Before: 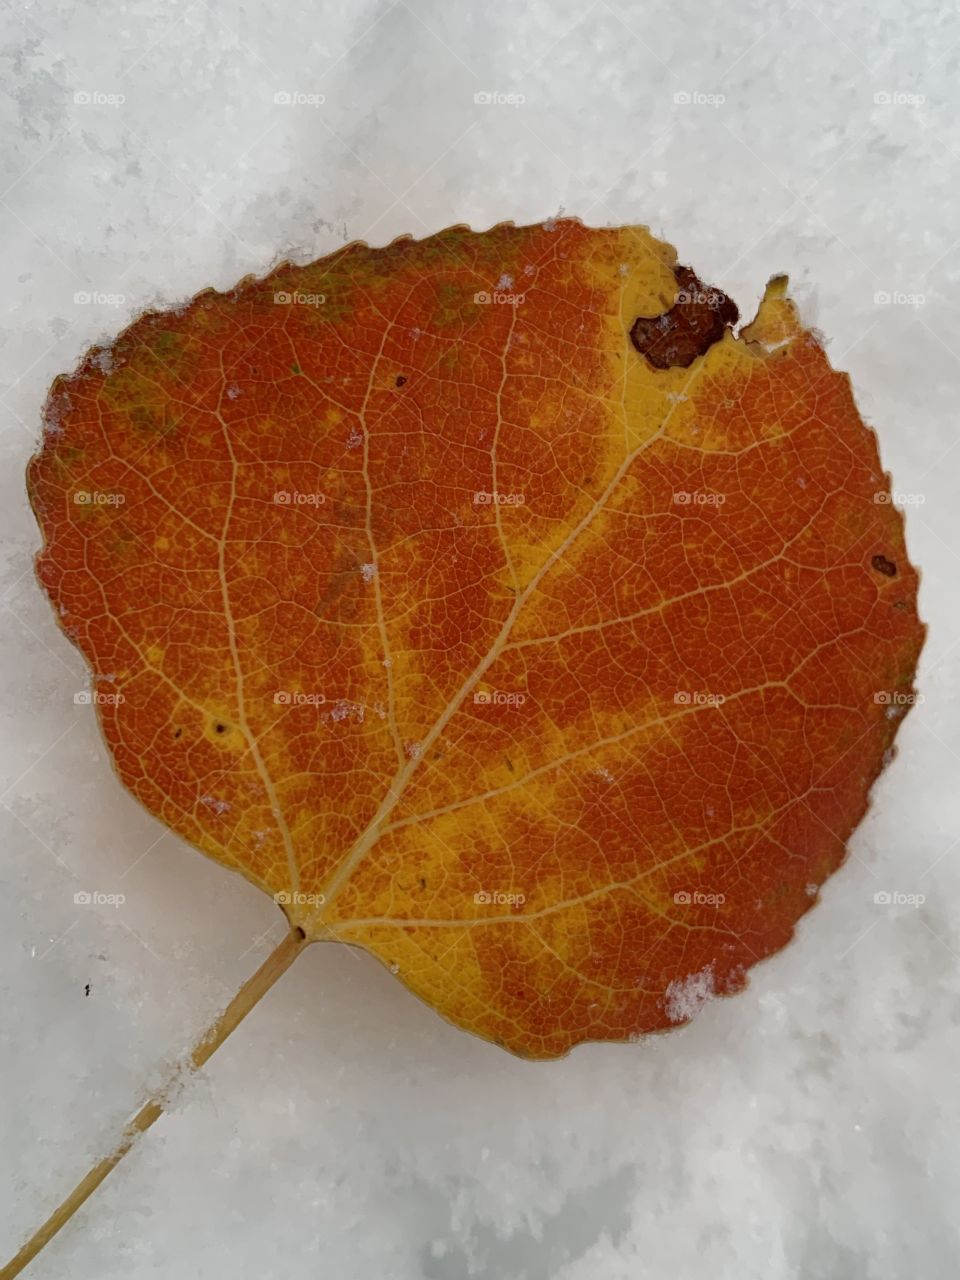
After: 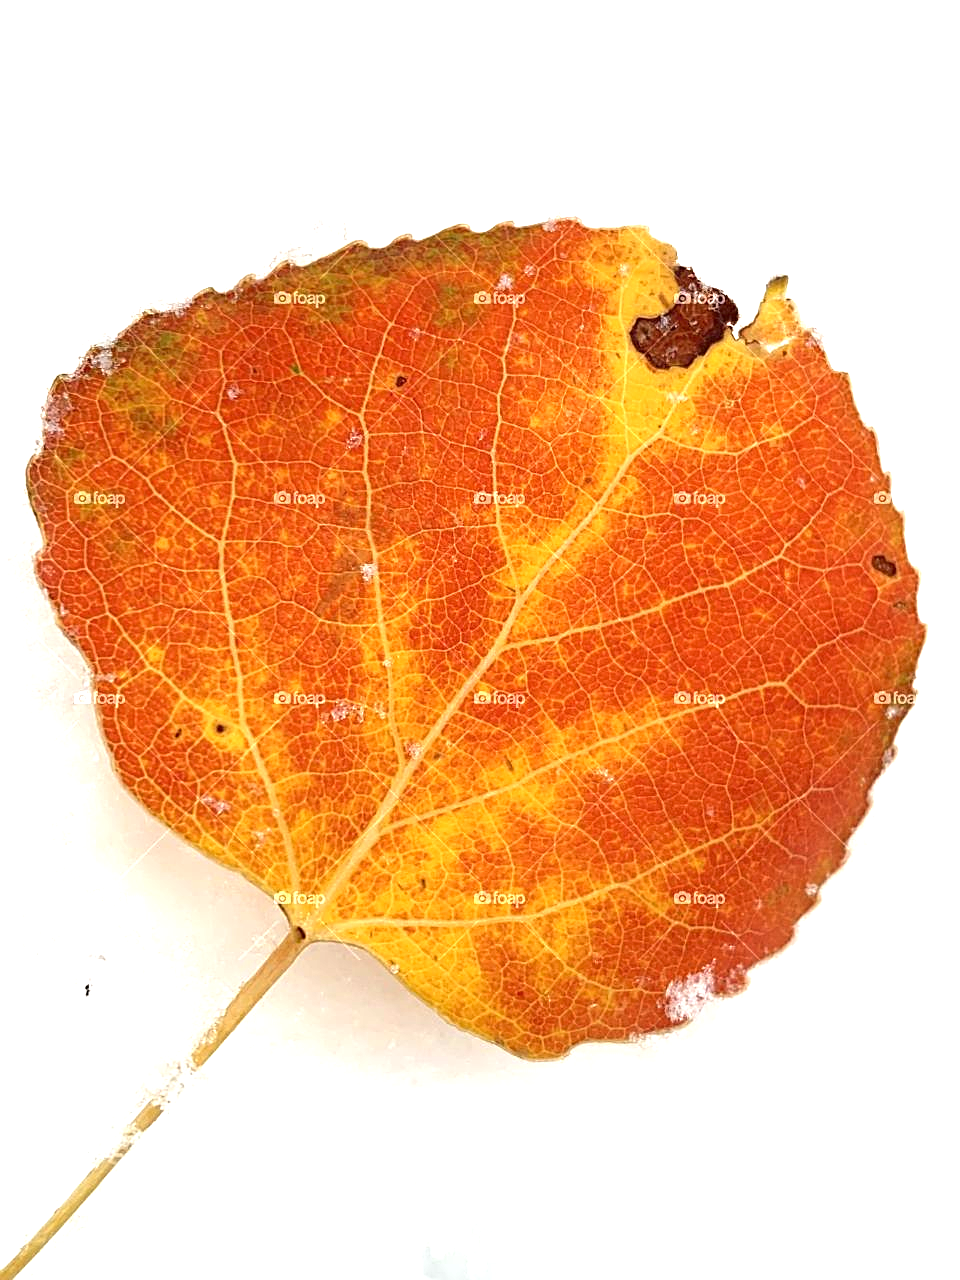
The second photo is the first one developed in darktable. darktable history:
exposure: black level correction 0, exposure 1.757 EV, compensate highlight preservation false
sharpen: on, module defaults
